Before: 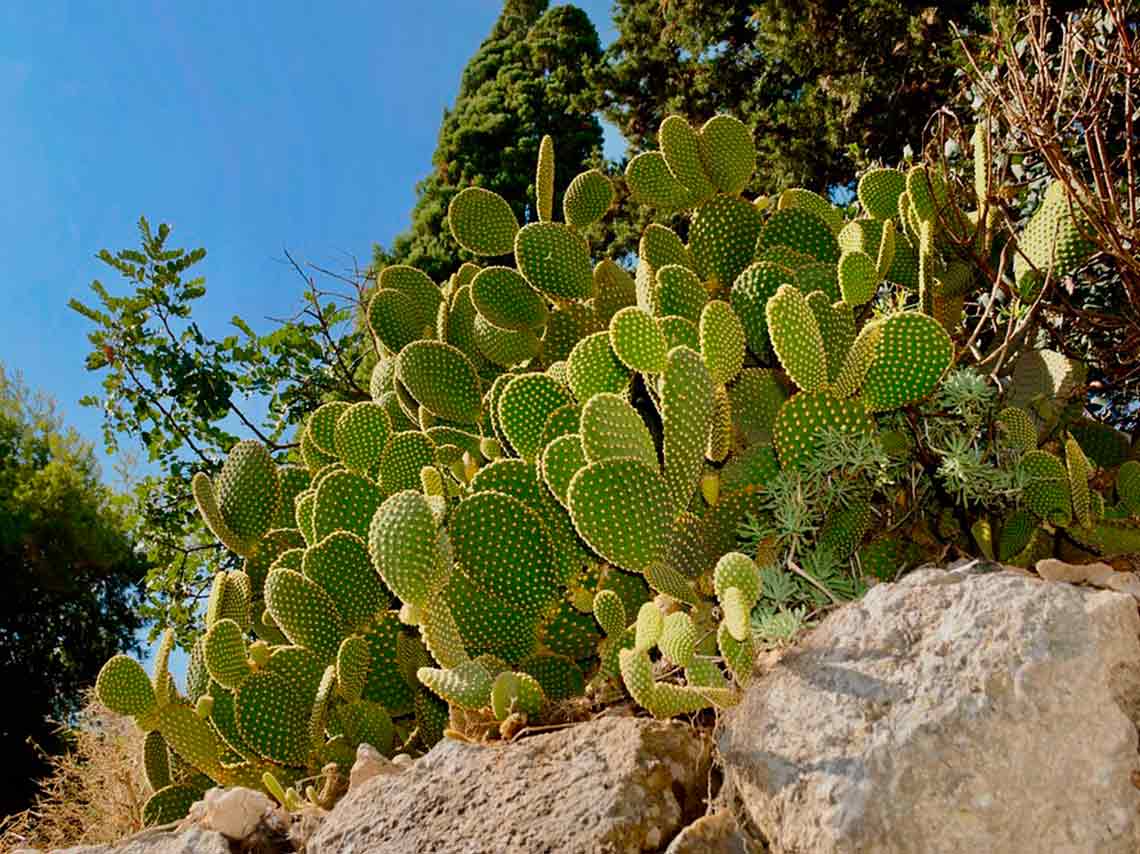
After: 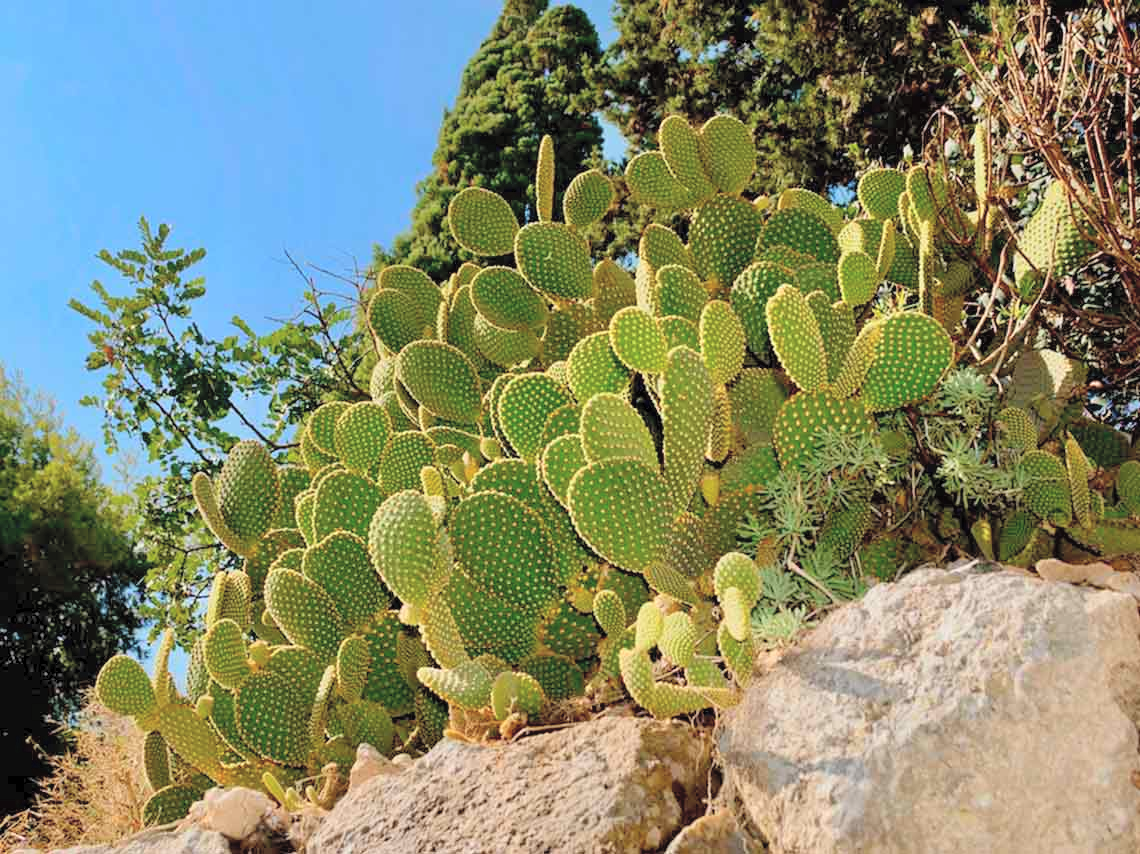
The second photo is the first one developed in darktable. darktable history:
contrast brightness saturation: brightness 0.28
tone equalizer: on, module defaults
